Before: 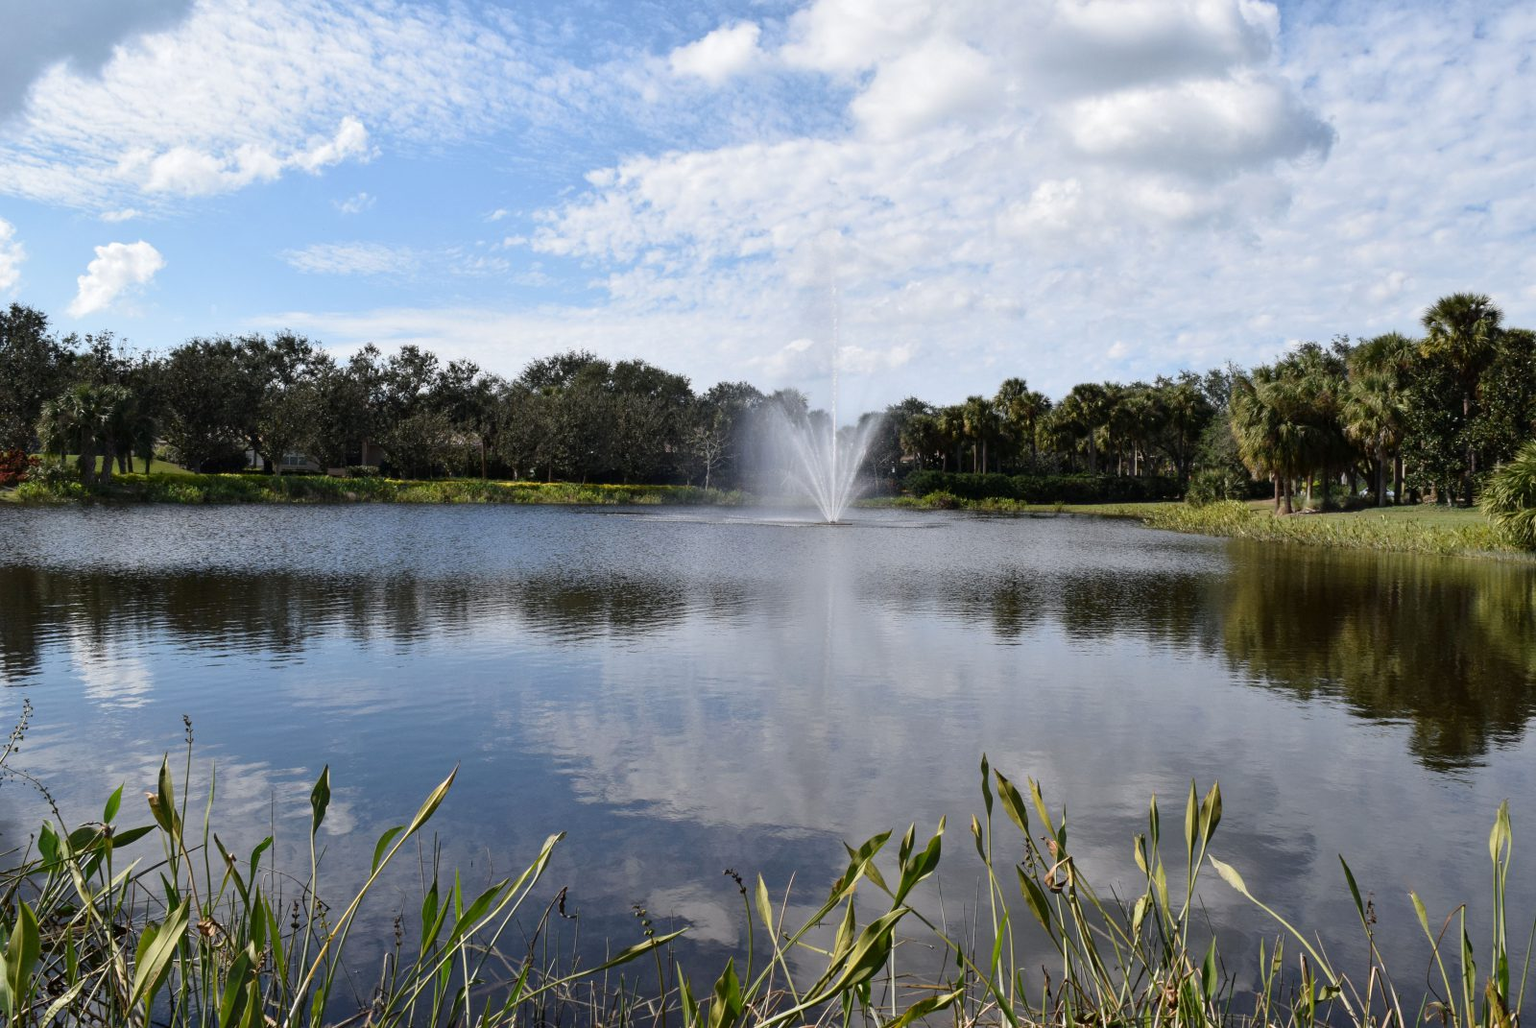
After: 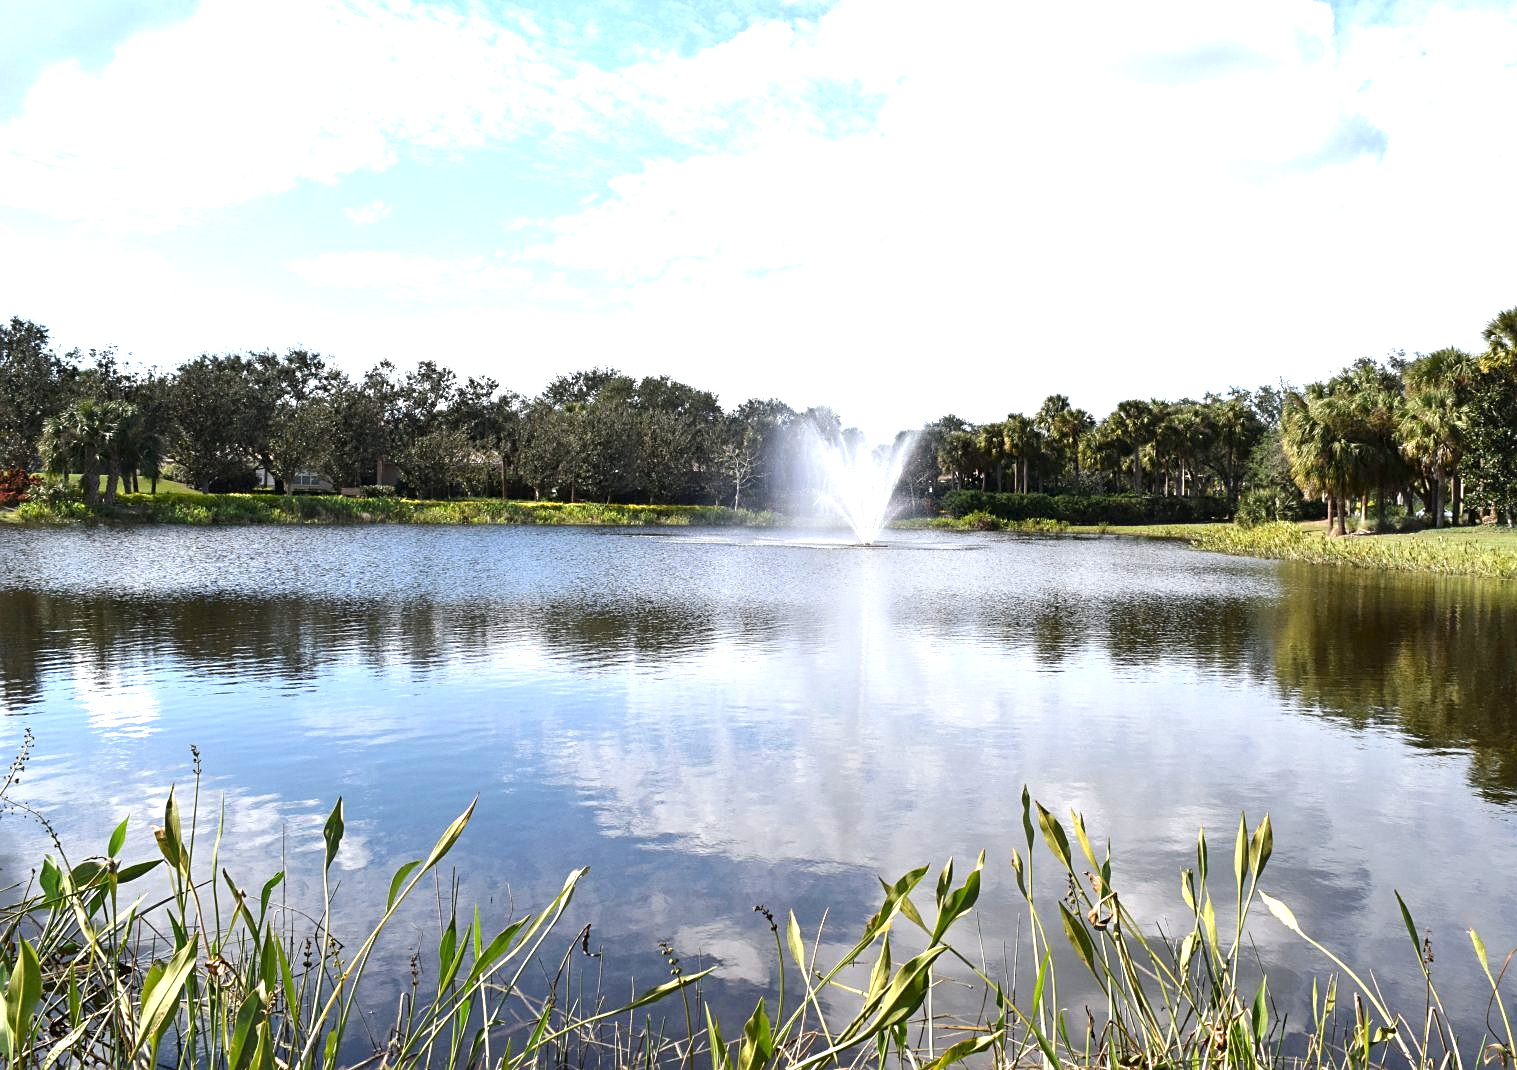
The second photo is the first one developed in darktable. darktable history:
exposure: exposure 1.25 EV, compensate exposure bias true, compensate highlight preservation false
crop and rotate: right 5.167%
levels: mode automatic
sharpen: radius 1.864, amount 0.398, threshold 1.271
